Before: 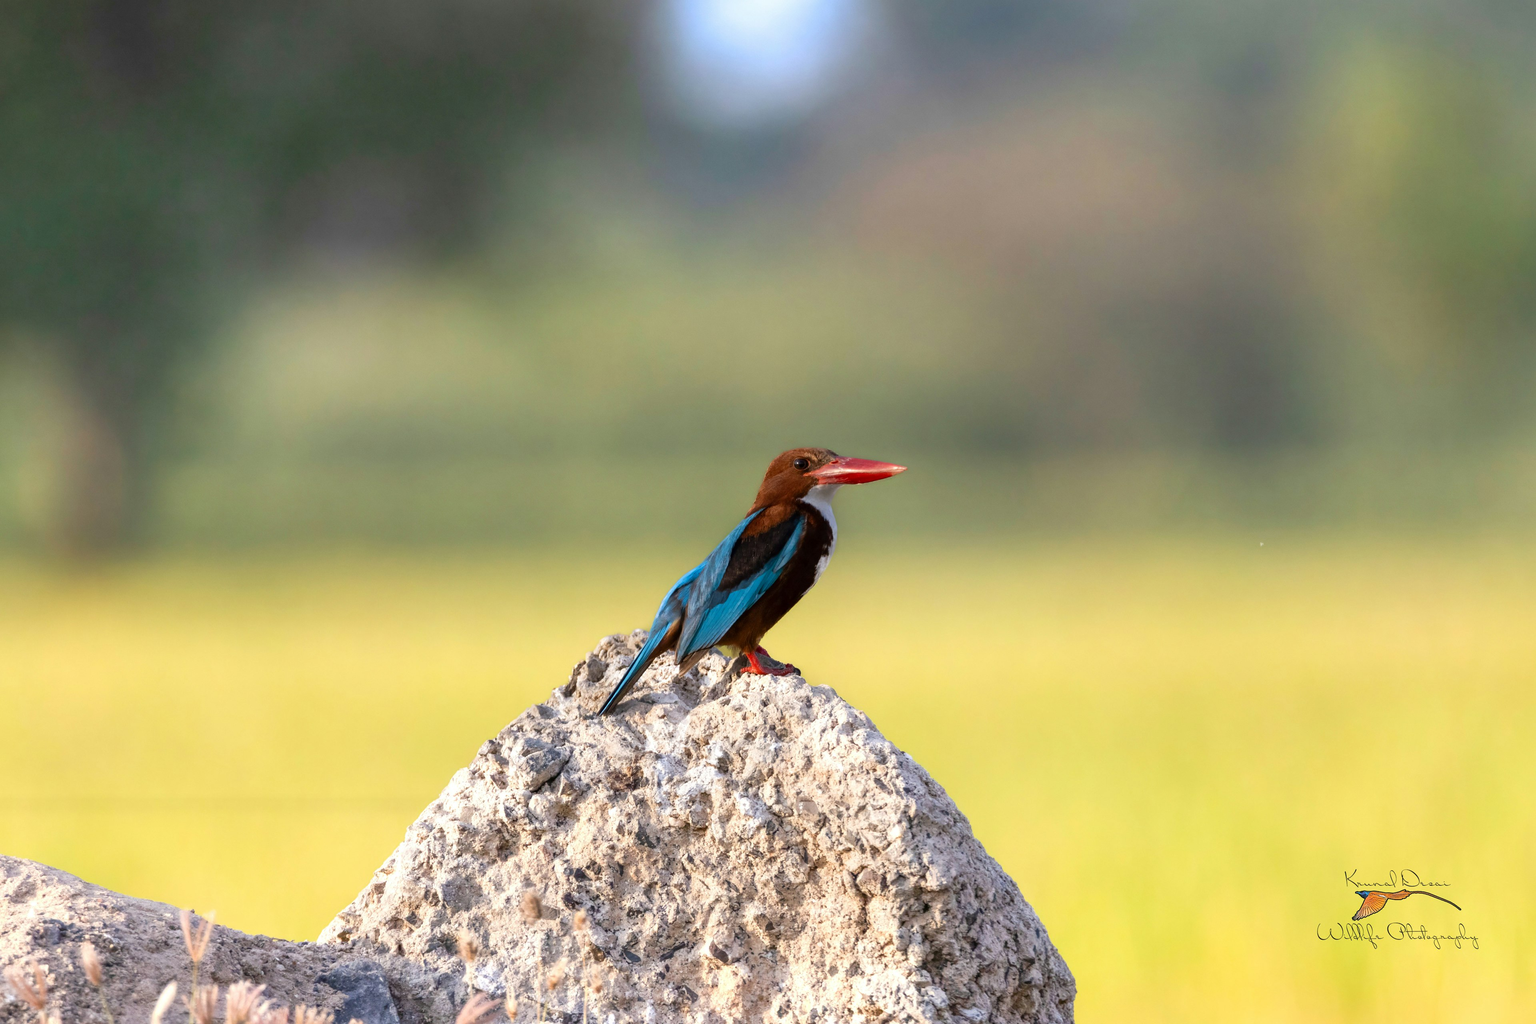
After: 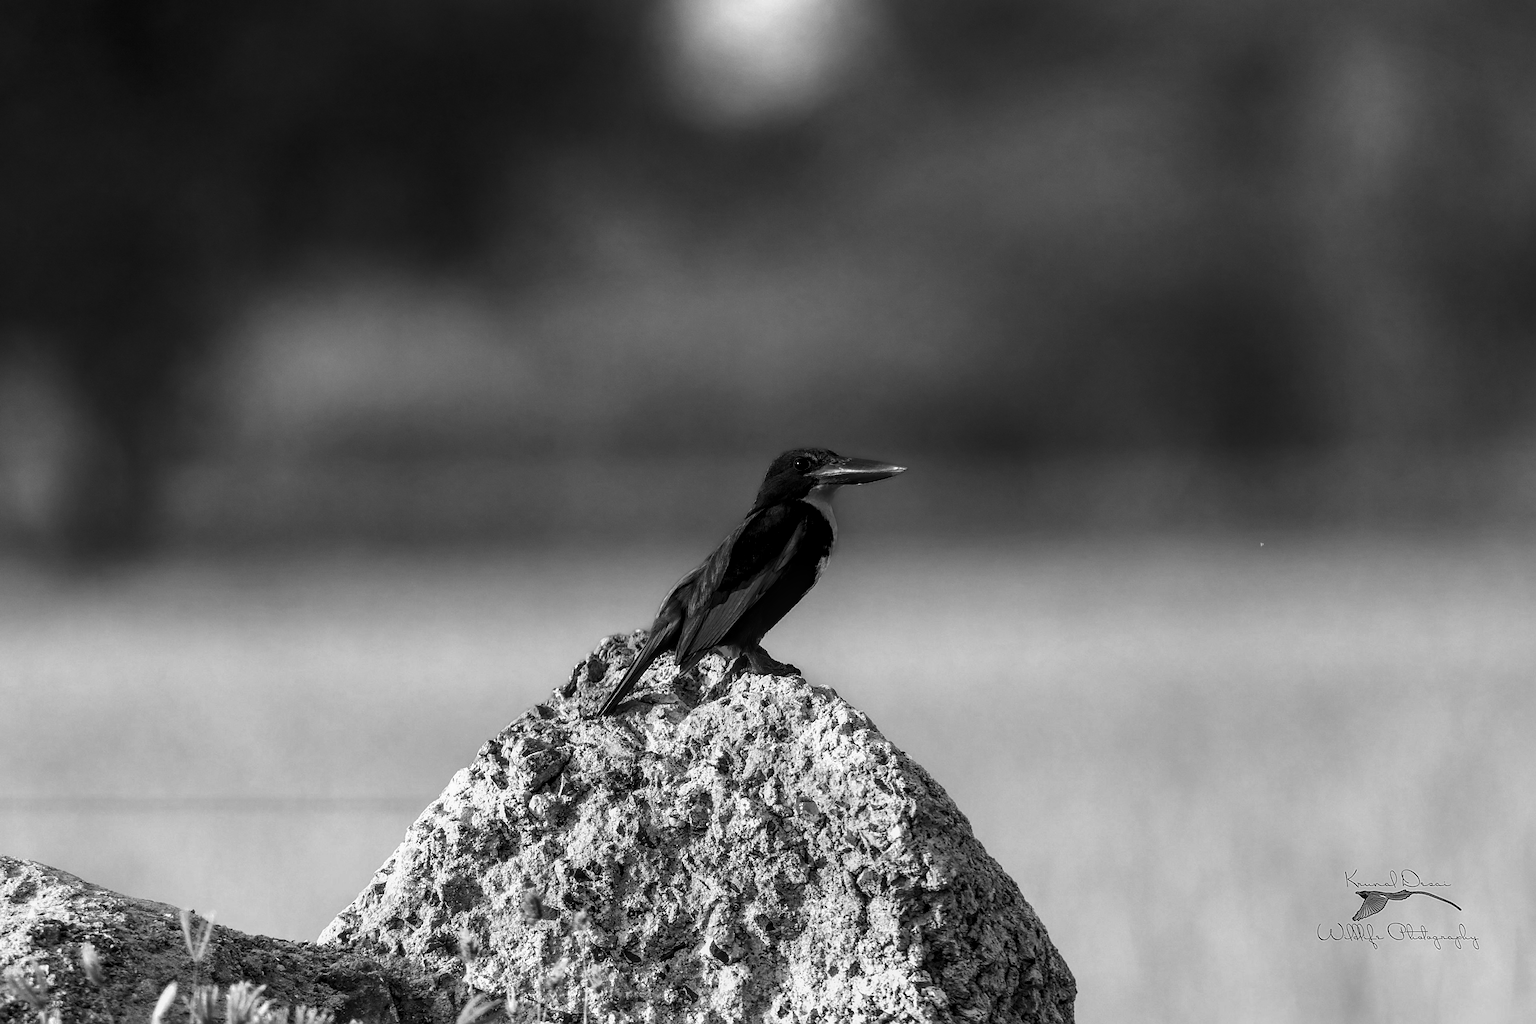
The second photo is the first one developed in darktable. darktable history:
contrast brightness saturation: contrast -0.03, brightness -0.59, saturation -1
local contrast: on, module defaults
sharpen: on, module defaults
